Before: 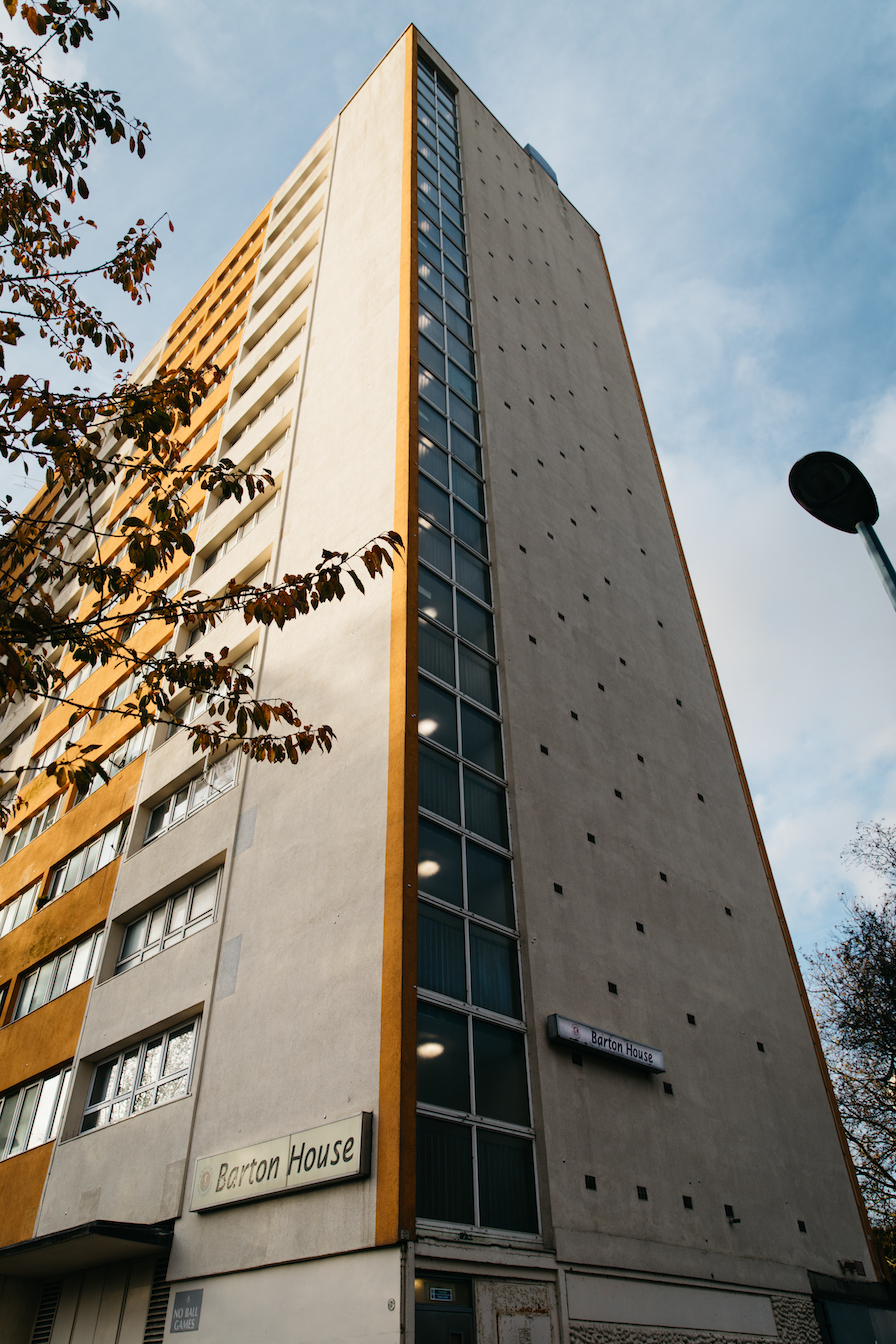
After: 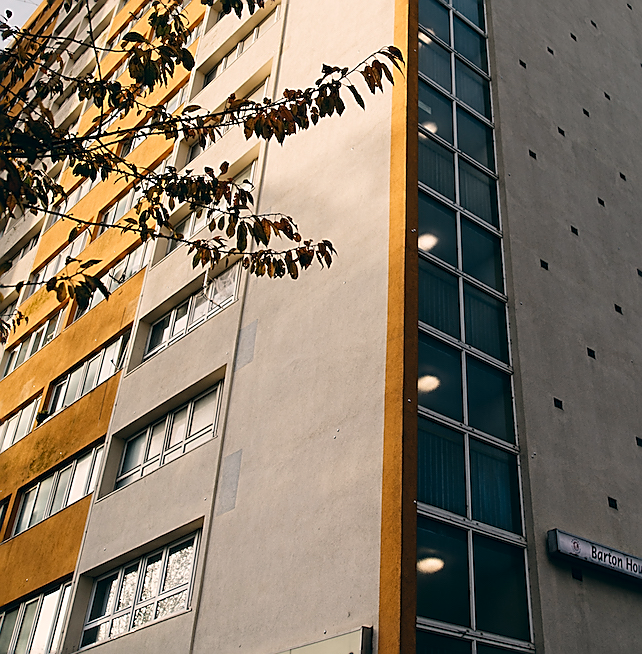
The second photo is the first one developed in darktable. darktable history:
crop: top 36.144%, right 28.342%, bottom 15.167%
sharpen: radius 1.395, amount 1.252, threshold 0.773
color correction: highlights a* 5.38, highlights b* 5.32, shadows a* -4.02, shadows b* -5.17
